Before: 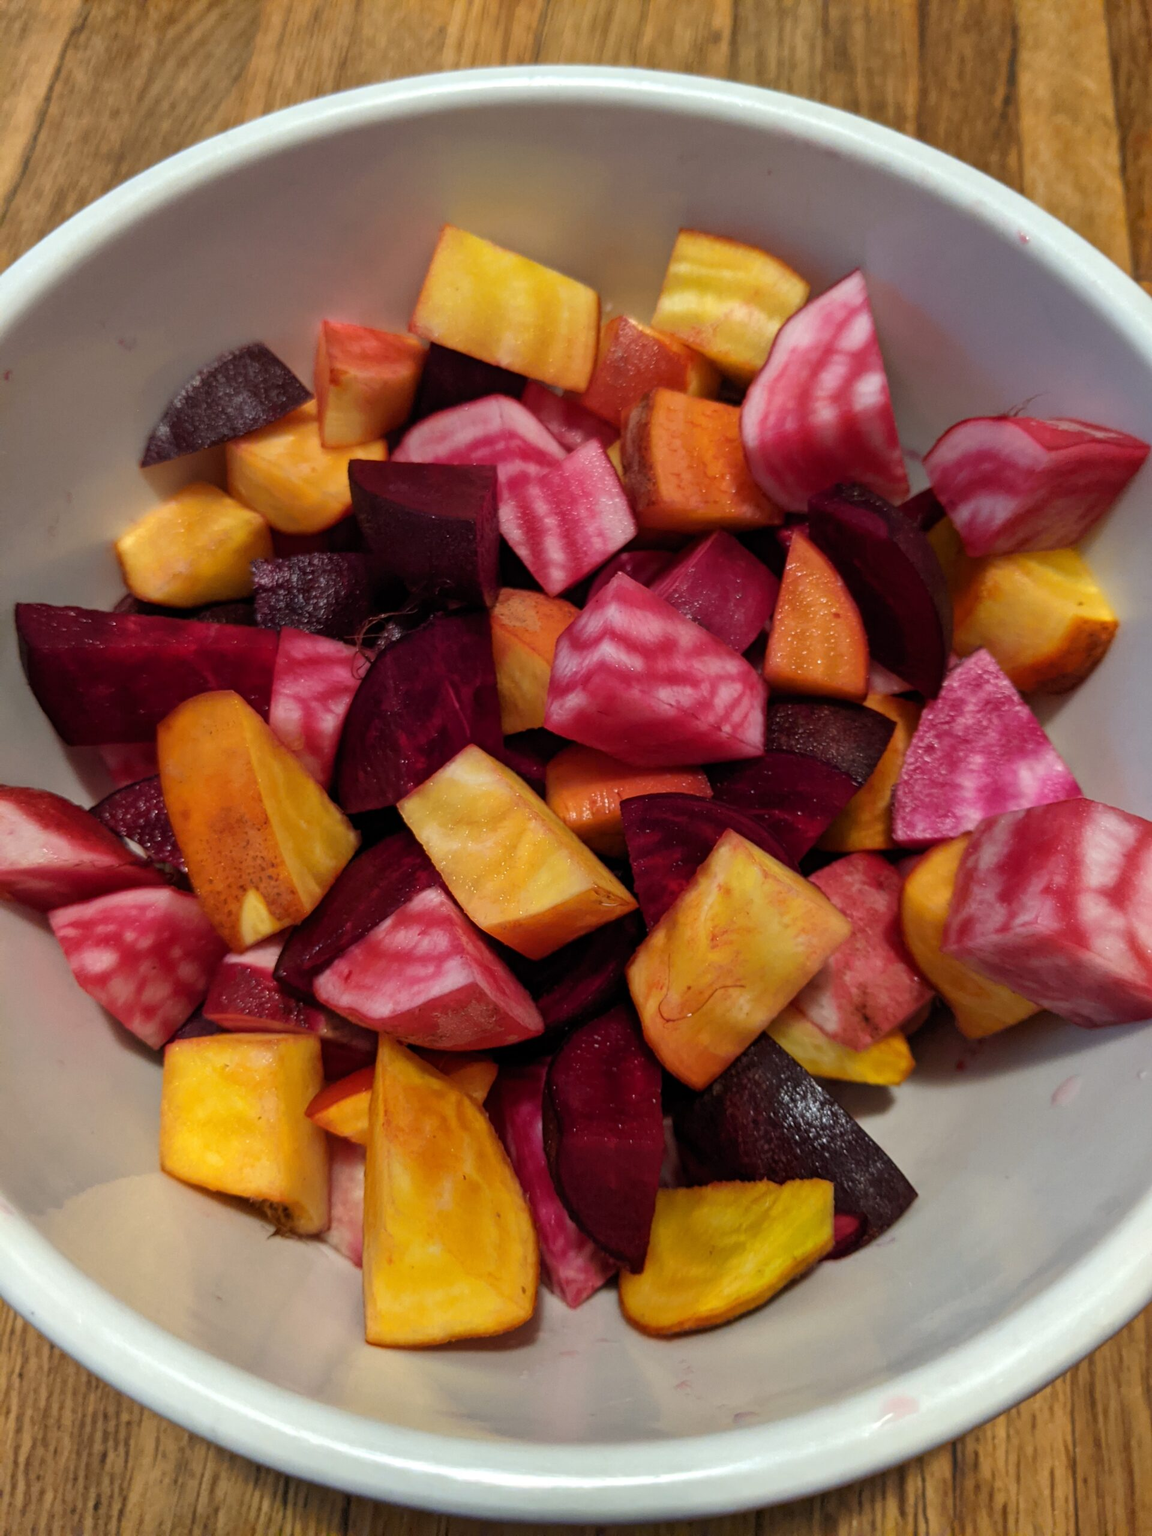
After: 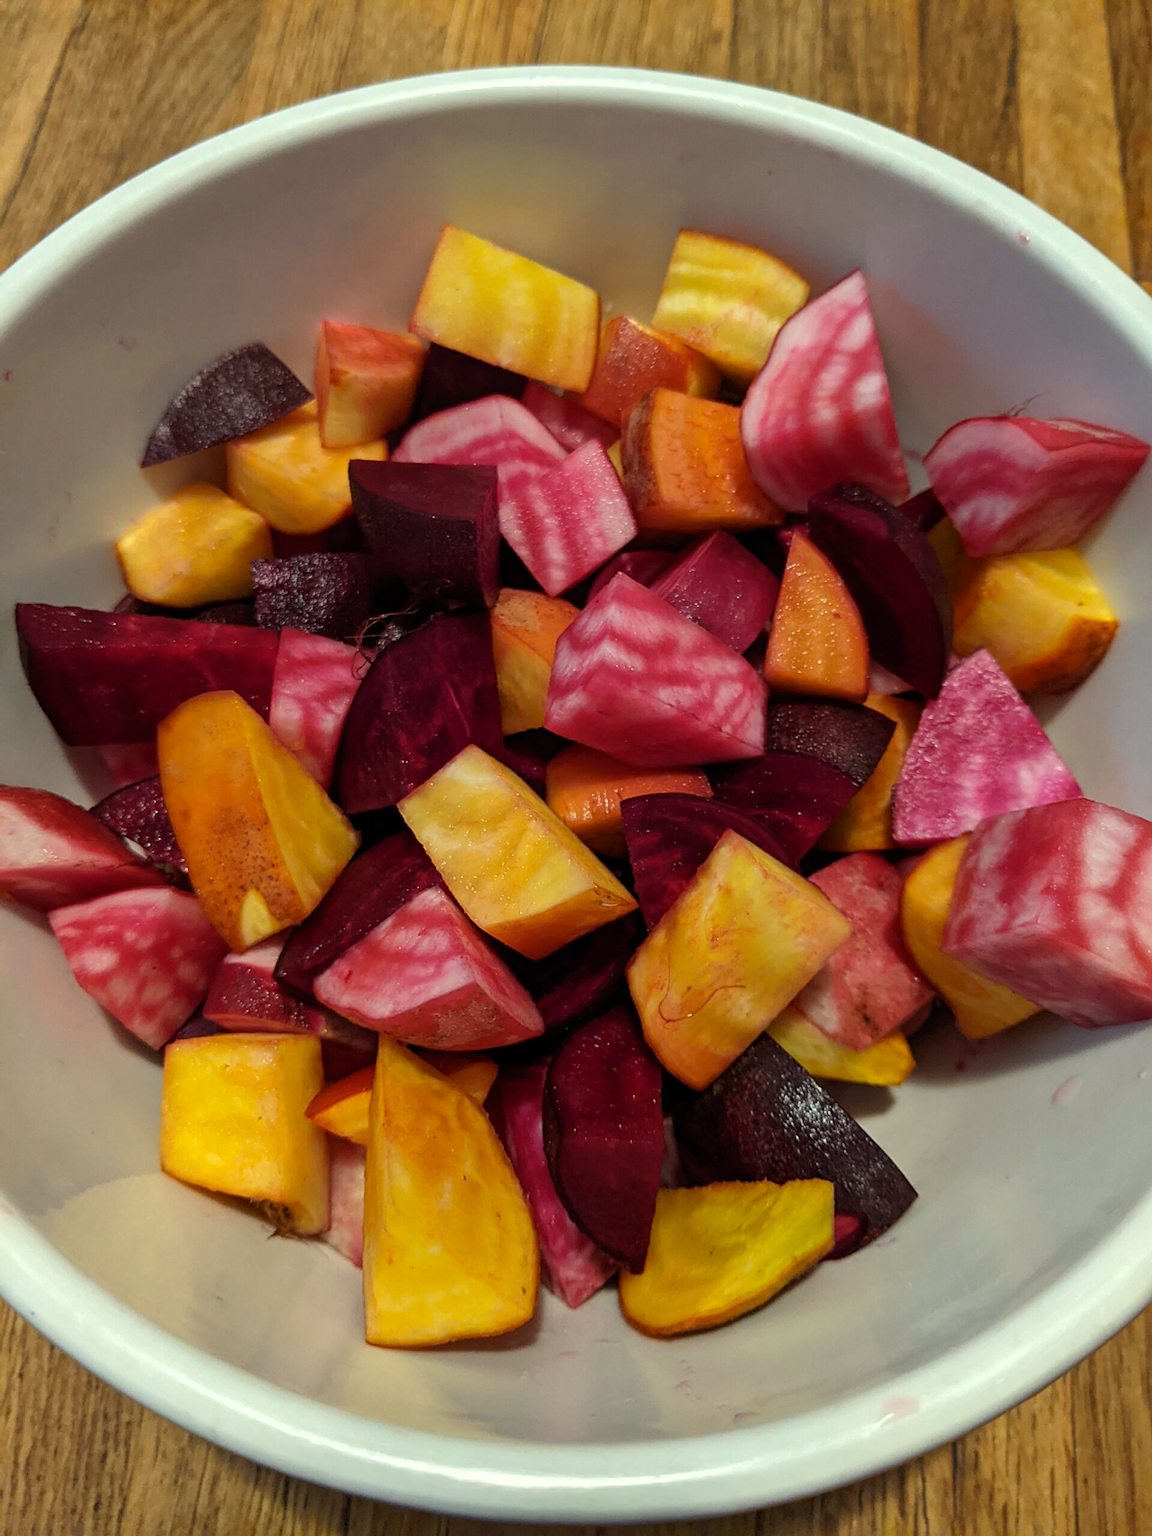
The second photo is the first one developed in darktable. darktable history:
sharpen: on, module defaults
color correction: highlights a* -4.38, highlights b* 7.06
